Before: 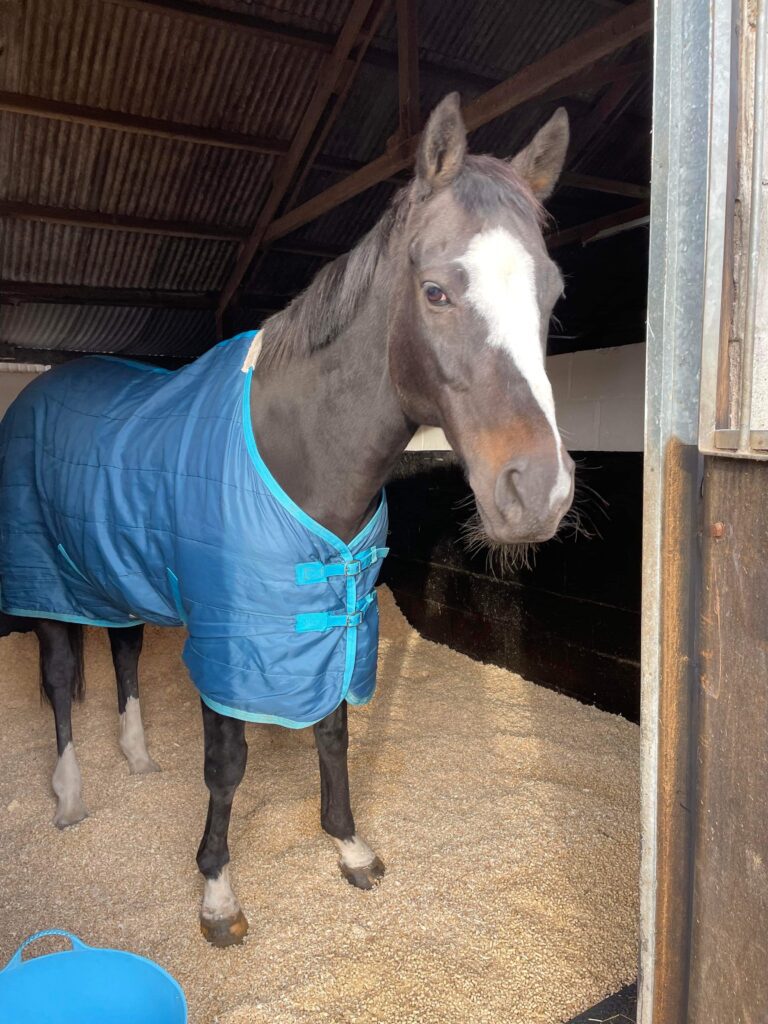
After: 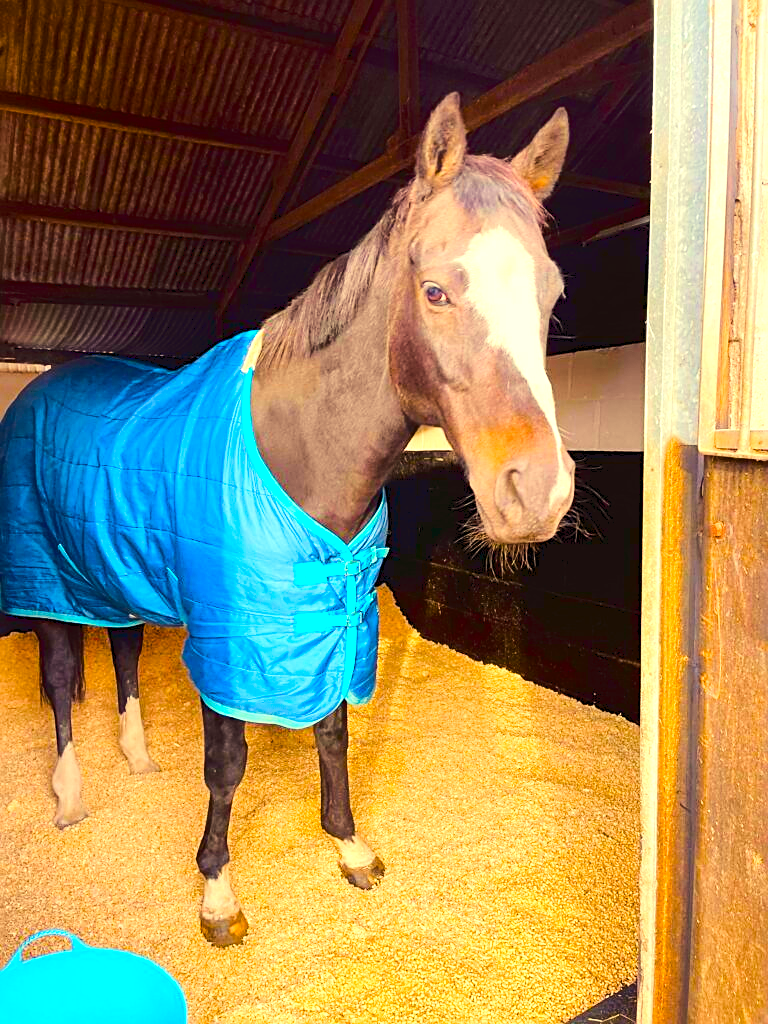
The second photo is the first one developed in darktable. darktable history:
tone curve: curves: ch0 [(0, 0) (0.003, 0.046) (0.011, 0.052) (0.025, 0.059) (0.044, 0.069) (0.069, 0.084) (0.1, 0.107) (0.136, 0.133) (0.177, 0.171) (0.224, 0.216) (0.277, 0.293) (0.335, 0.371) (0.399, 0.481) (0.468, 0.577) (0.543, 0.662) (0.623, 0.749) (0.709, 0.831) (0.801, 0.891) (0.898, 0.942) (1, 1)], color space Lab, linked channels, preserve colors none
sharpen: on, module defaults
color balance rgb: shadows lift › hue 84.57°, power › chroma 1.068%, power › hue 25.8°, highlights gain › chroma 7.945%, highlights gain › hue 84.11°, perceptual saturation grading › global saturation 27.217%, perceptual saturation grading › highlights -28.398%, perceptual saturation grading › mid-tones 15.181%, perceptual saturation grading › shadows 33.697%, perceptual brilliance grading › global brilliance 17.724%, global vibrance 50.764%
